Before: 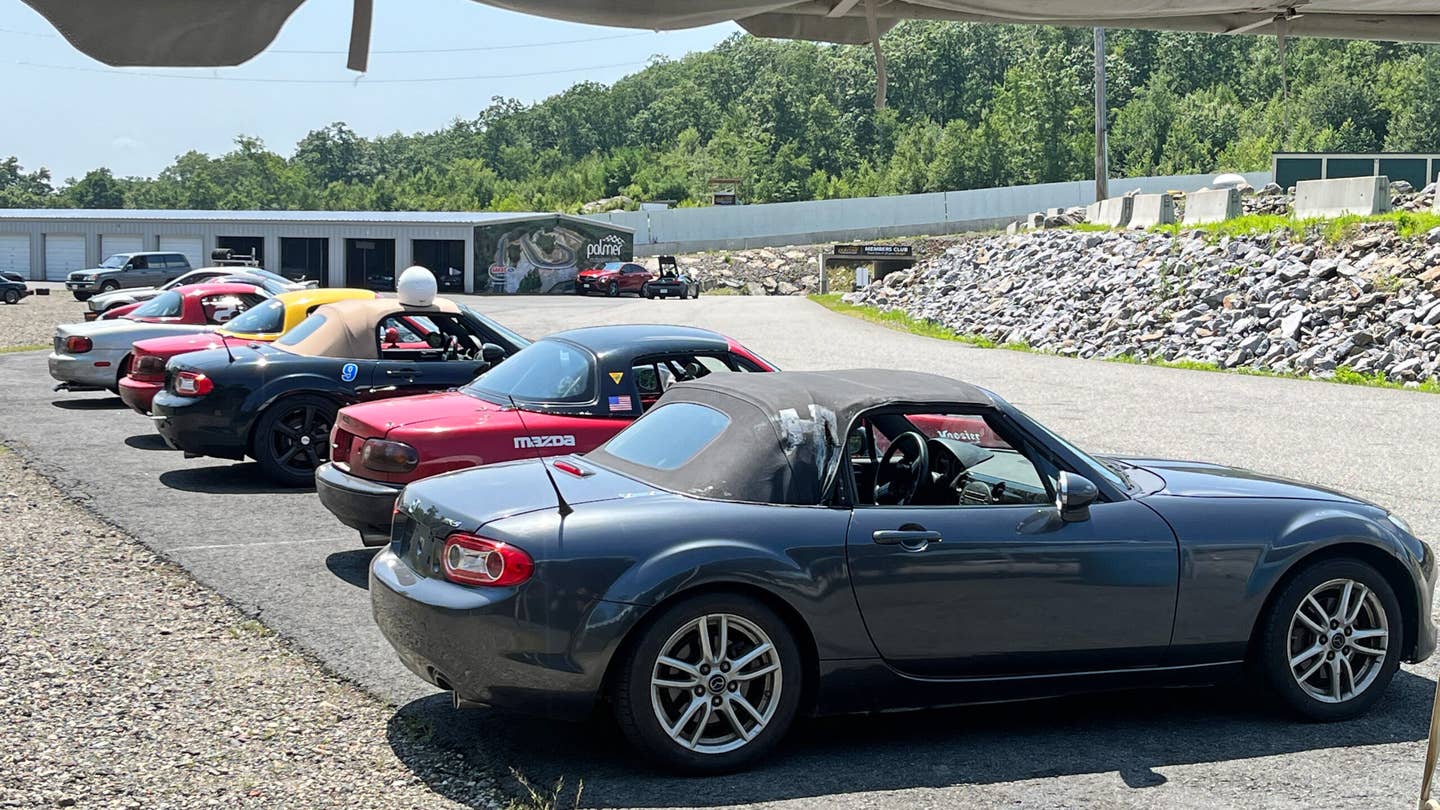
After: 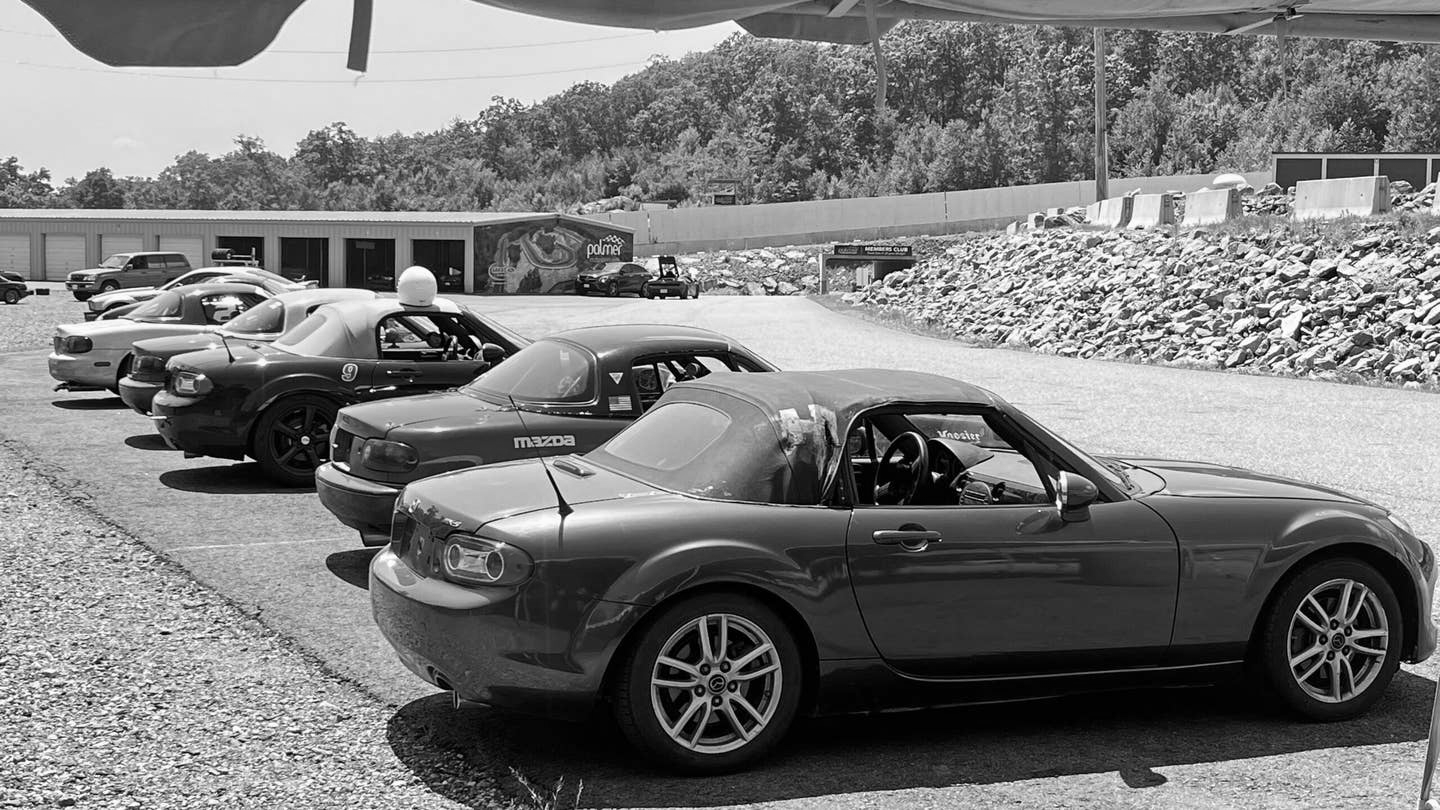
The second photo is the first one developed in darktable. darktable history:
monochrome: a 0, b 0, size 0.5, highlights 0.57
white balance: red 0.988, blue 1.017
